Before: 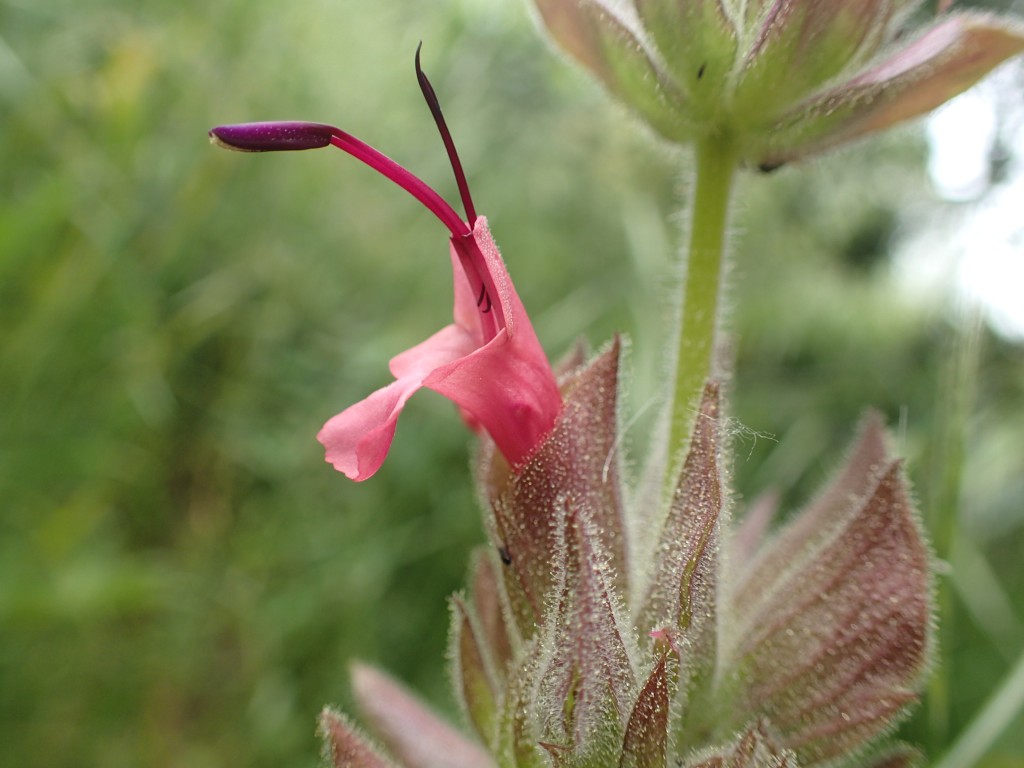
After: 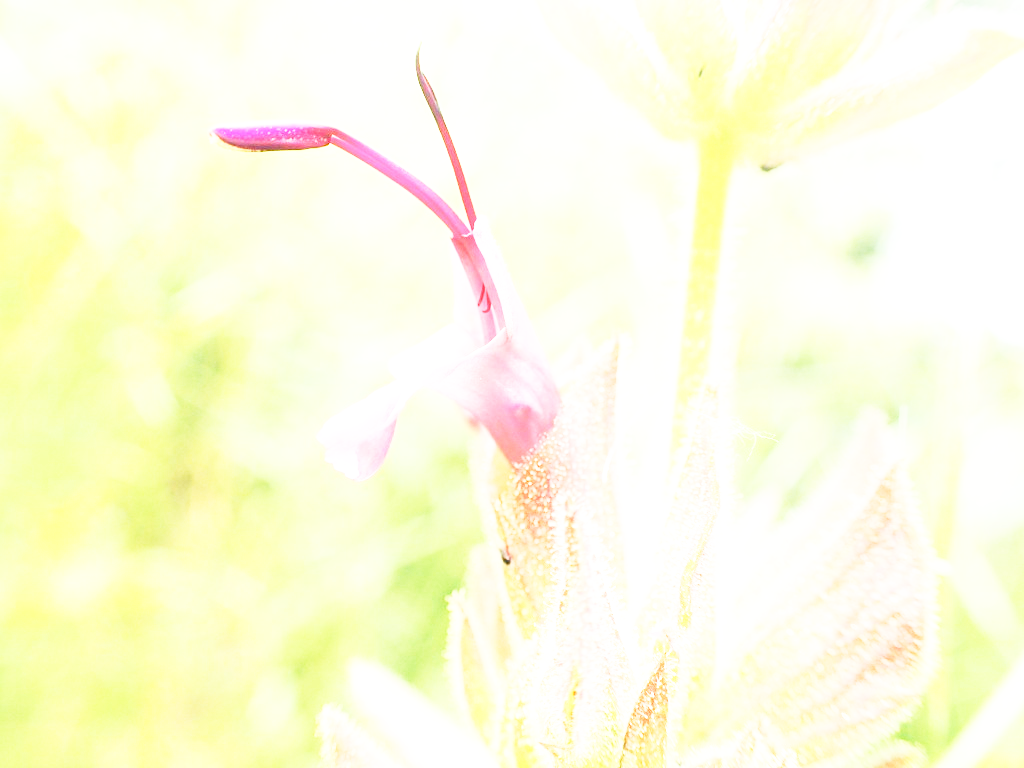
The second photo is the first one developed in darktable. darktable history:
exposure: black level correction 0, exposure 1.1 EV, compensate highlight preservation false
tone equalizer: -8 EV 1.99 EV, -7 EV 1.96 EV, -6 EV 1.98 EV, -5 EV 1.99 EV, -4 EV 1.99 EV, -3 EV 1.5 EV, -2 EV 0.99 EV, -1 EV 0.526 EV, edges refinement/feathering 500, mask exposure compensation -1.57 EV, preserve details no
base curve: curves: ch0 [(0, 0) (0.012, 0.01) (0.073, 0.168) (0.31, 0.711) (0.645, 0.957) (1, 1)], exposure shift 0.581, preserve colors none
